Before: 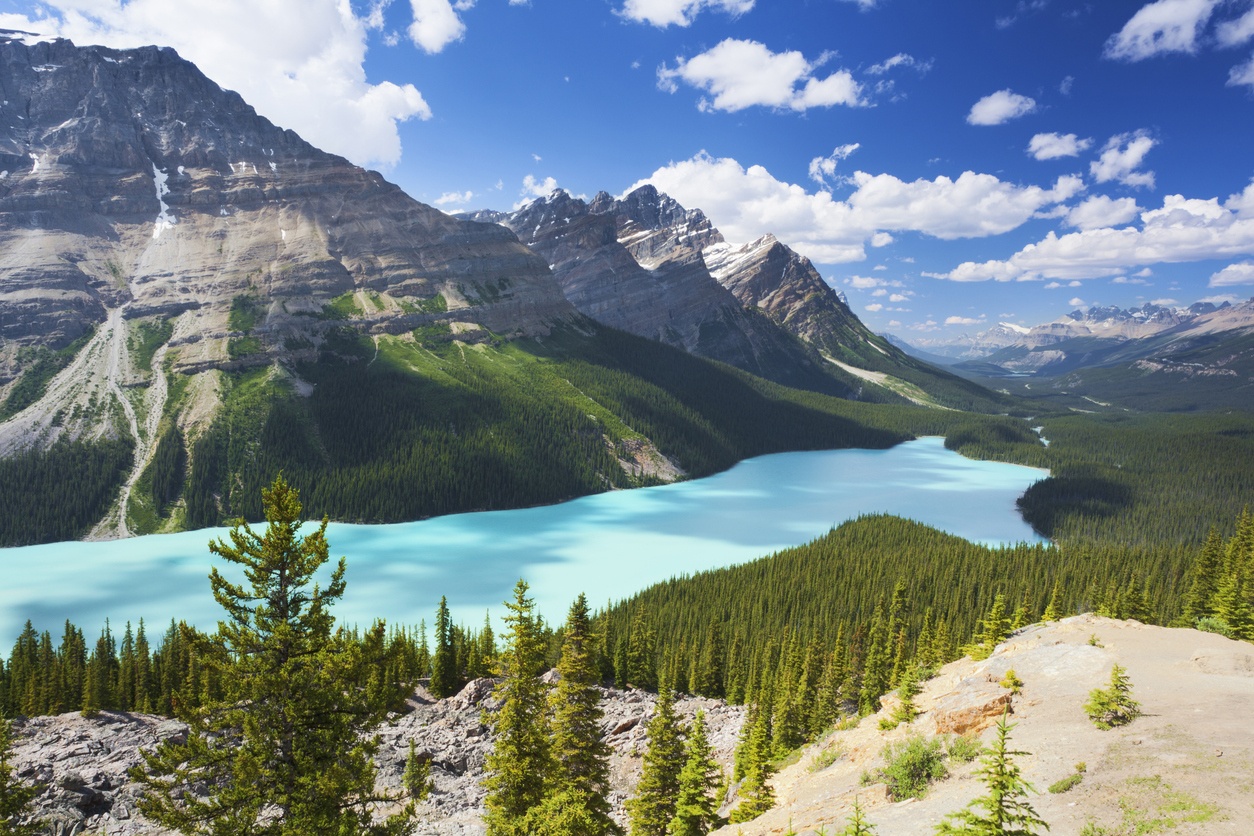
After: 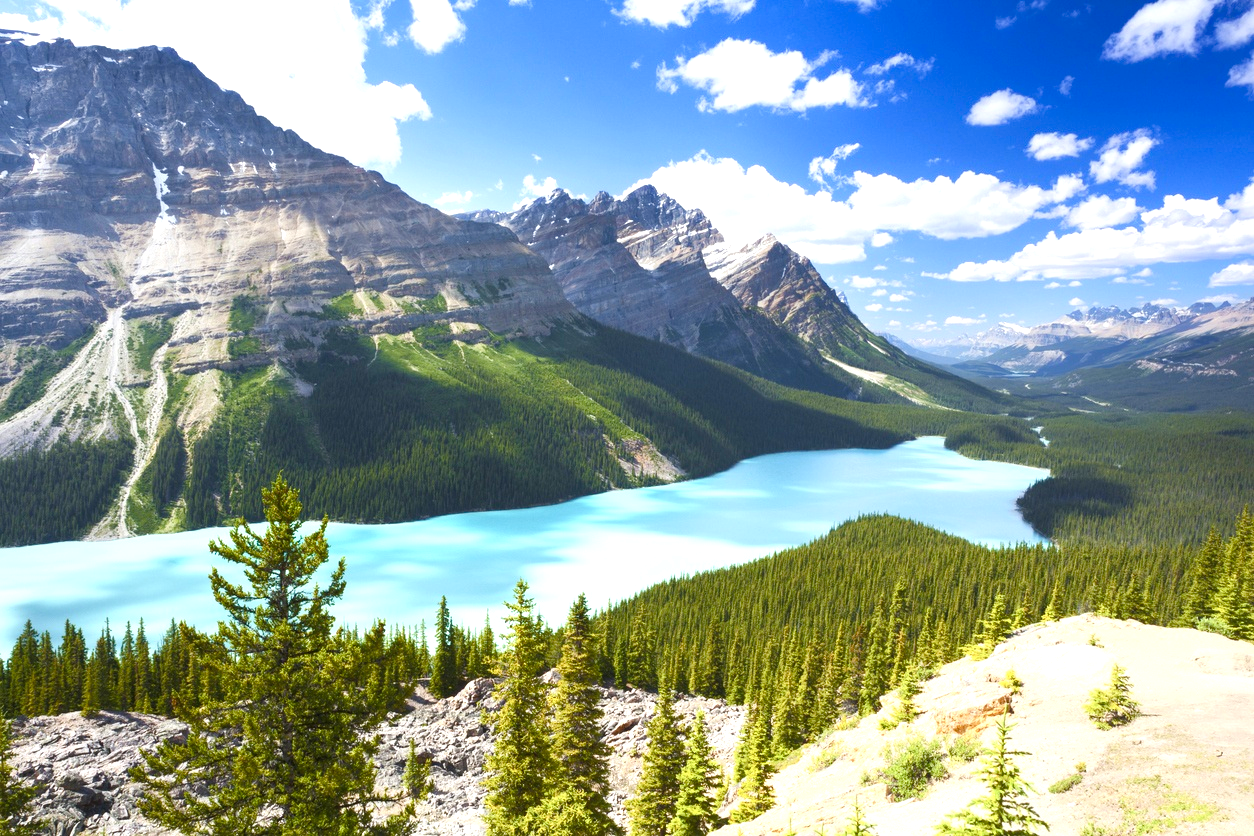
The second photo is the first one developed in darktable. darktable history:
exposure: exposure 0.515 EV, compensate highlight preservation false
color balance rgb: linear chroma grading › shadows 32%, linear chroma grading › global chroma -2%, linear chroma grading › mid-tones 4%, perceptual saturation grading › global saturation -2%, perceptual saturation grading › highlights -8%, perceptual saturation grading › mid-tones 8%, perceptual saturation grading › shadows 4%, perceptual brilliance grading › highlights 8%, perceptual brilliance grading › mid-tones 4%, perceptual brilliance grading › shadows 2%, global vibrance 16%, saturation formula JzAzBz (2021)
